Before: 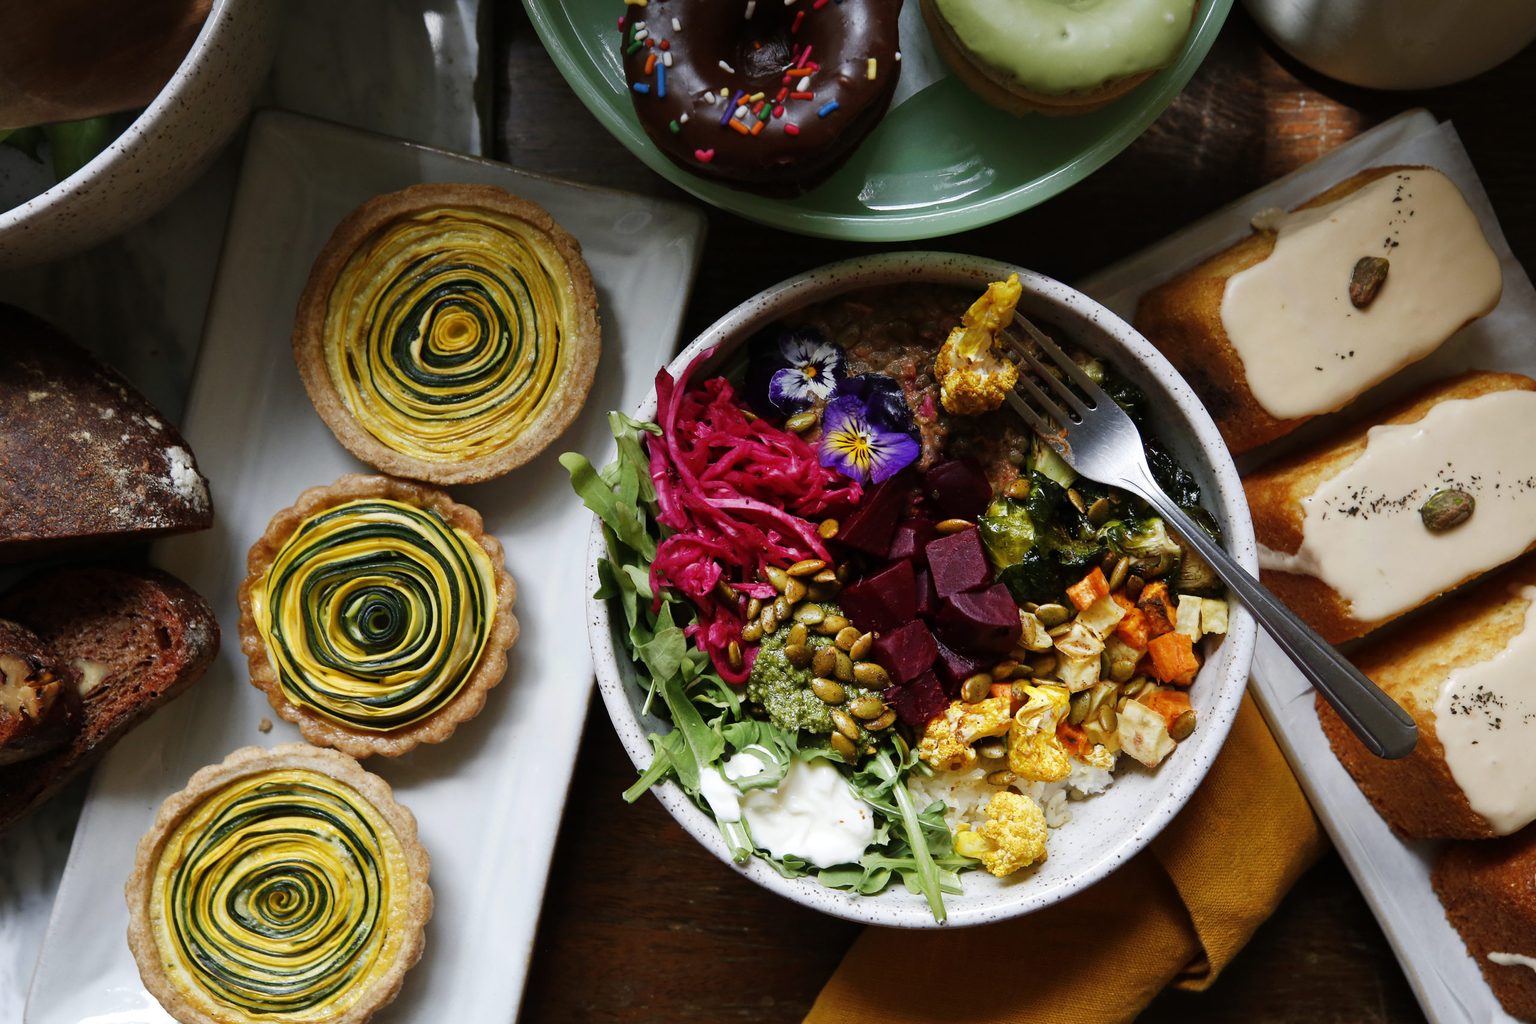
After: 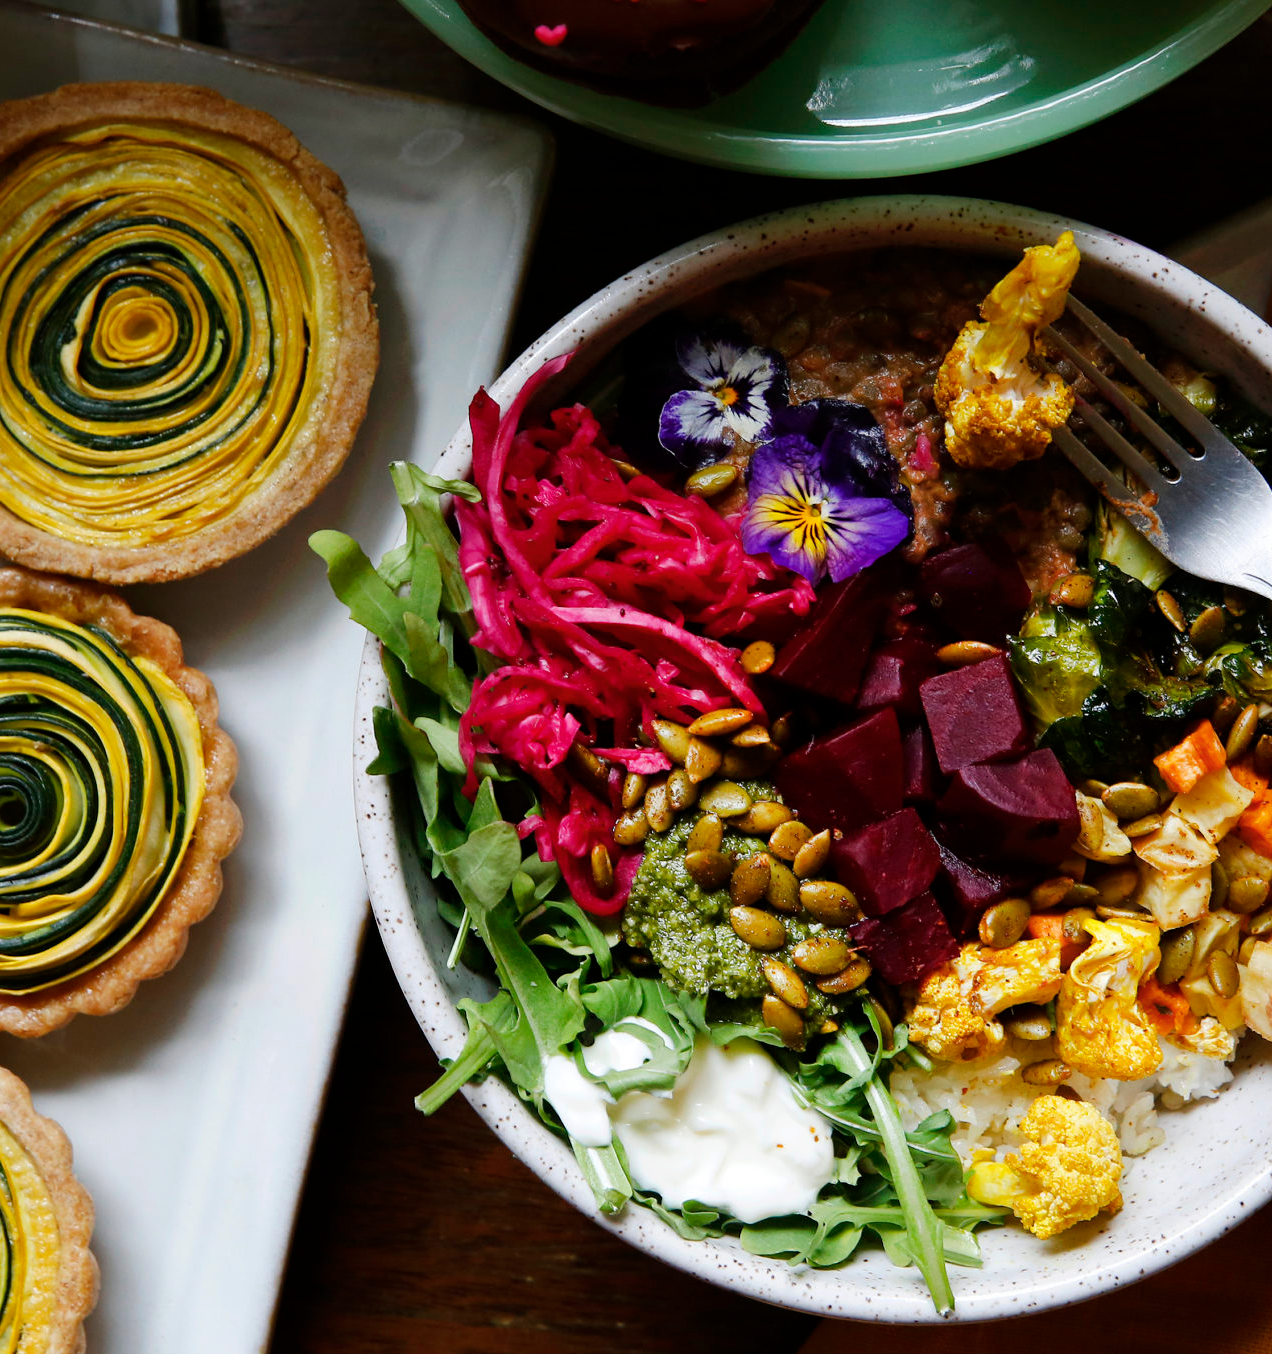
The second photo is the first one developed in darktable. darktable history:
crop and rotate: angle 0.012°, left 24.356%, top 13.125%, right 25.938%, bottom 7.503%
color balance rgb: perceptual saturation grading › global saturation 0.786%, global vibrance 20%
